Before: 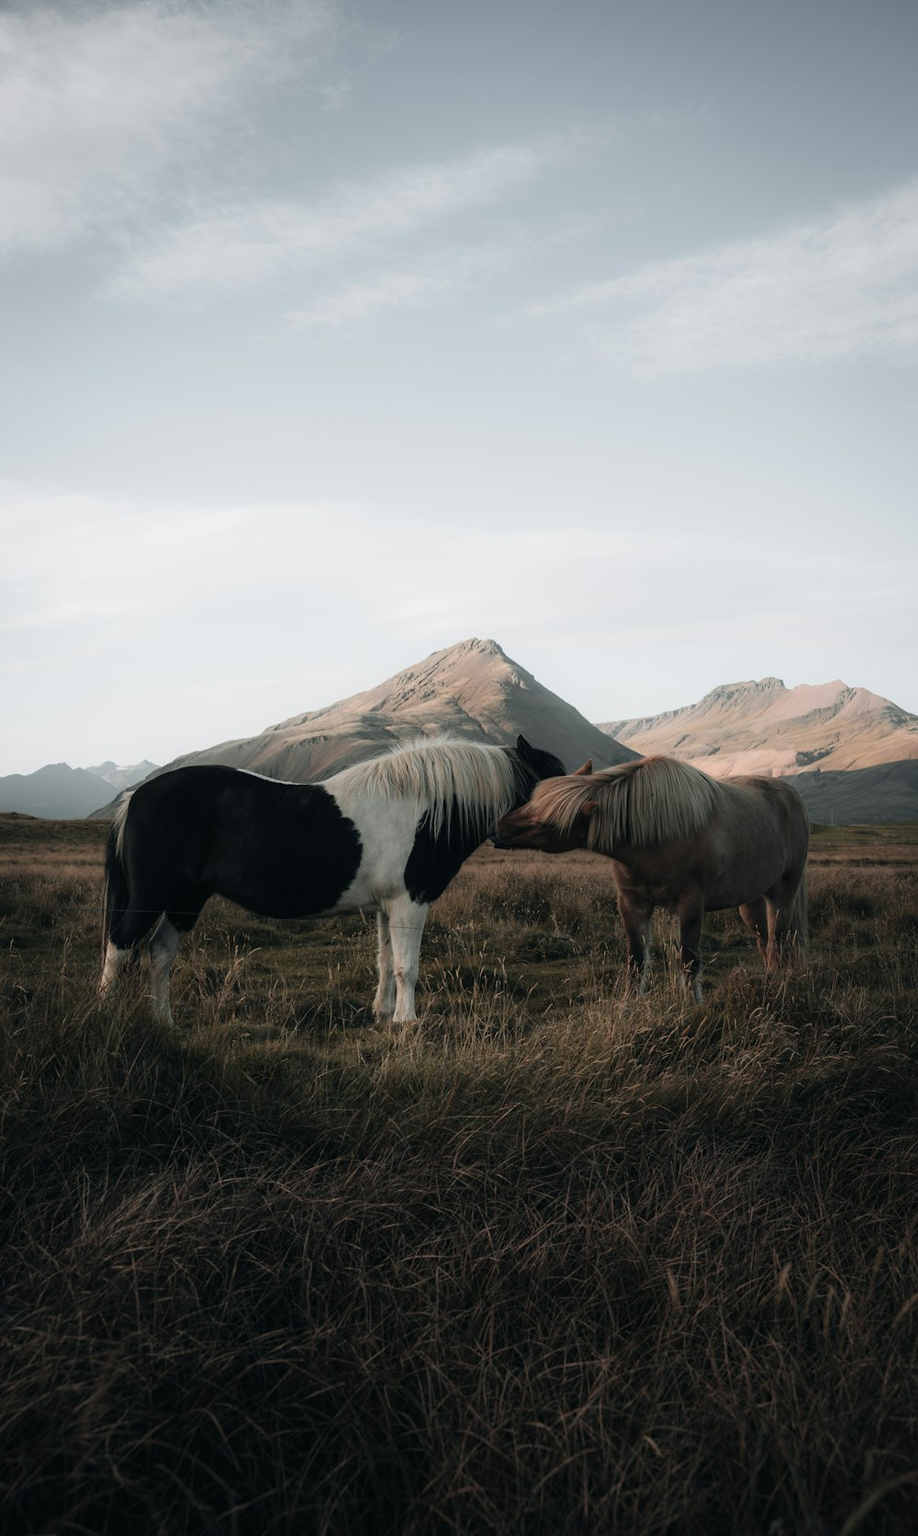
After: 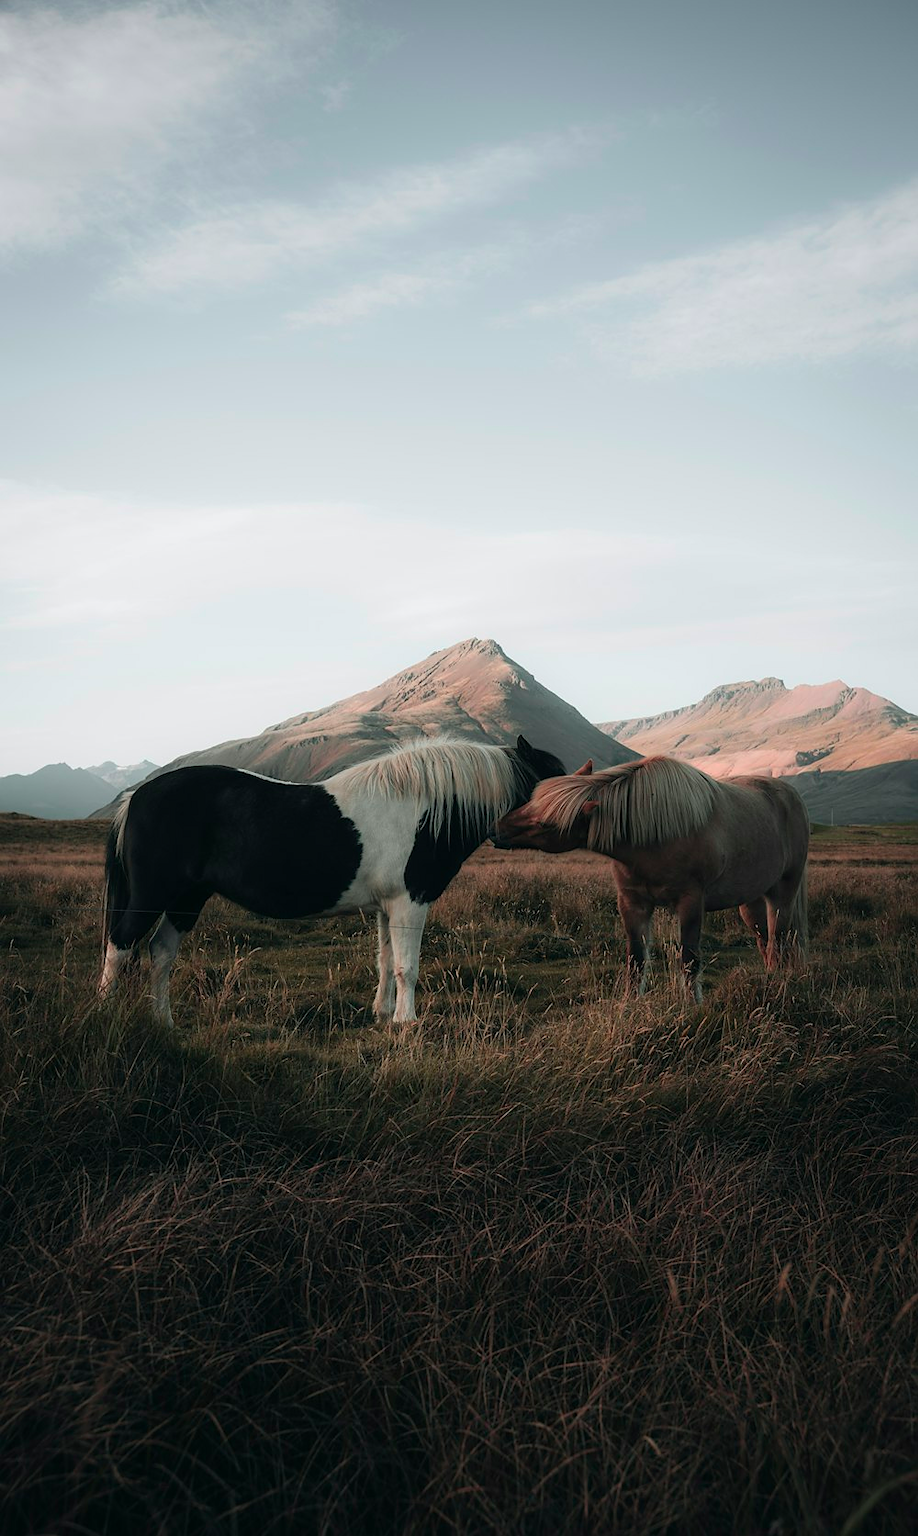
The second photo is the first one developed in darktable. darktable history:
sharpen: radius 1
color contrast: green-magenta contrast 1.73, blue-yellow contrast 1.15
